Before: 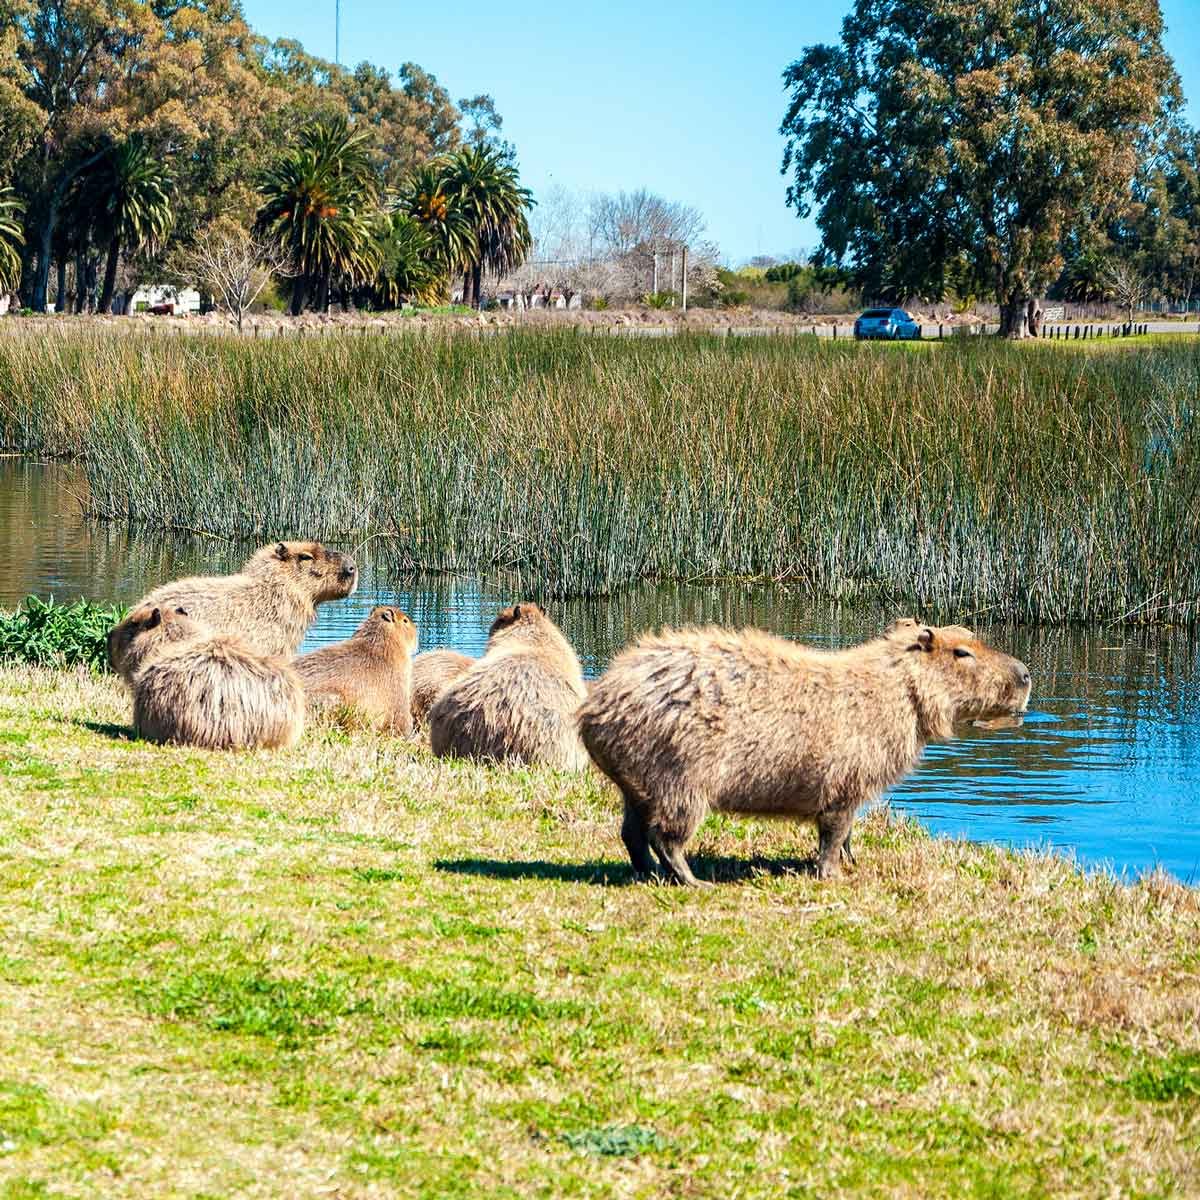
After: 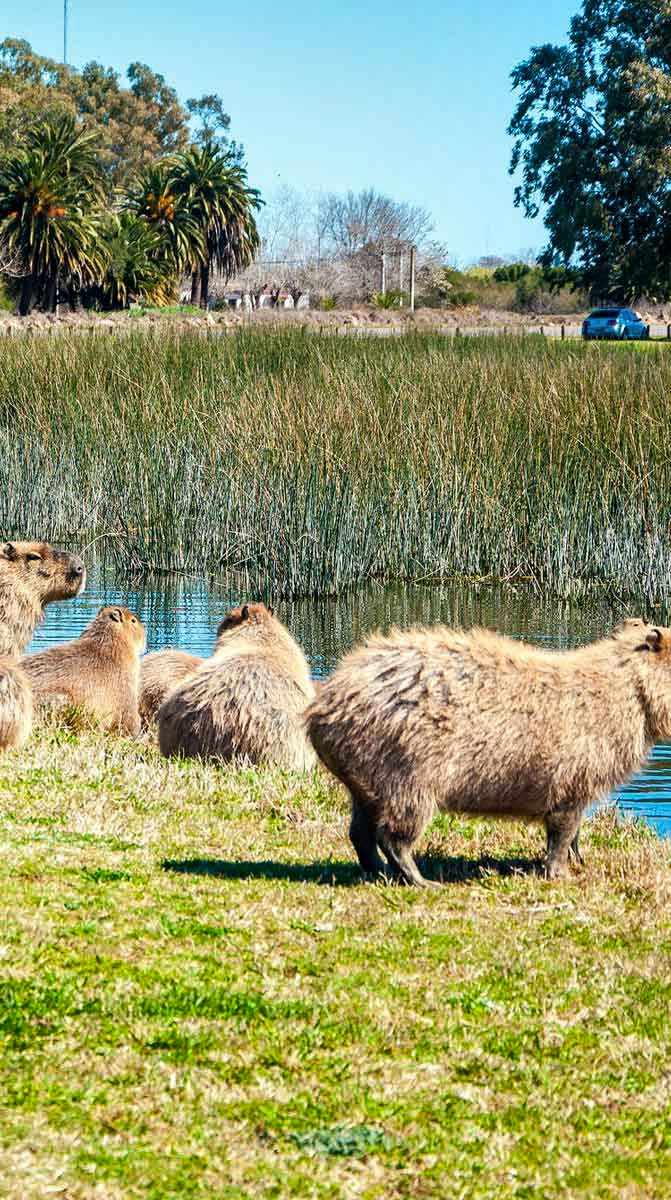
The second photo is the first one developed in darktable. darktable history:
crop and rotate: left 22.673%, right 21.377%
shadows and highlights: shadows 32.46, highlights -46.72, compress 49.85%, soften with gaussian
